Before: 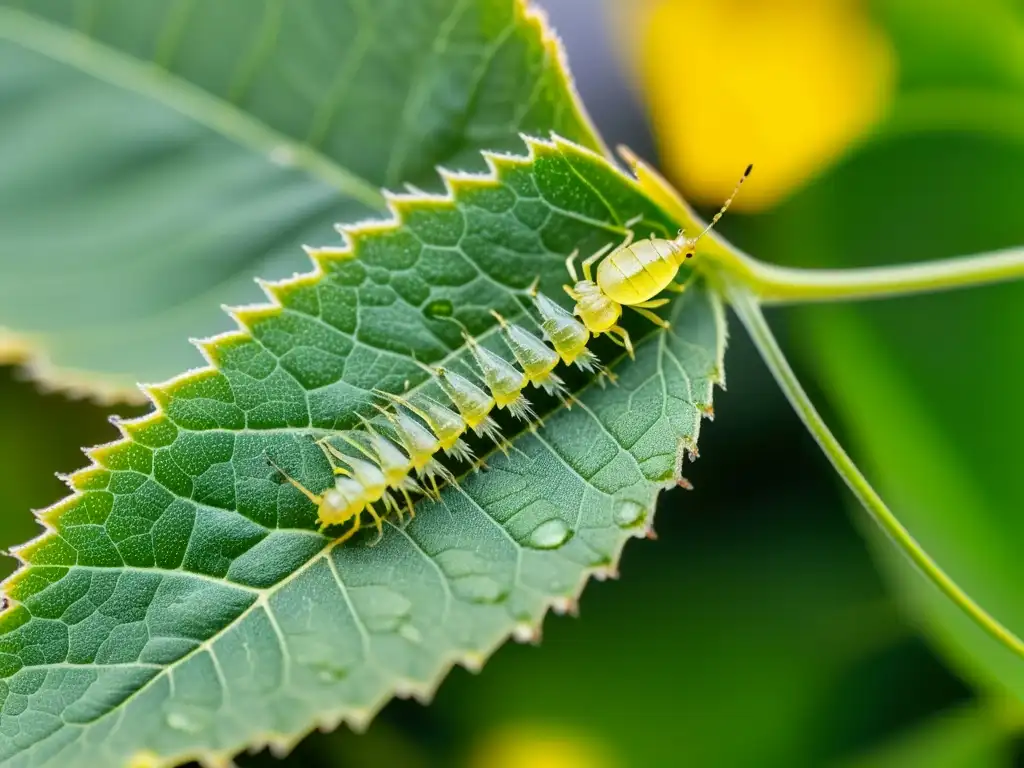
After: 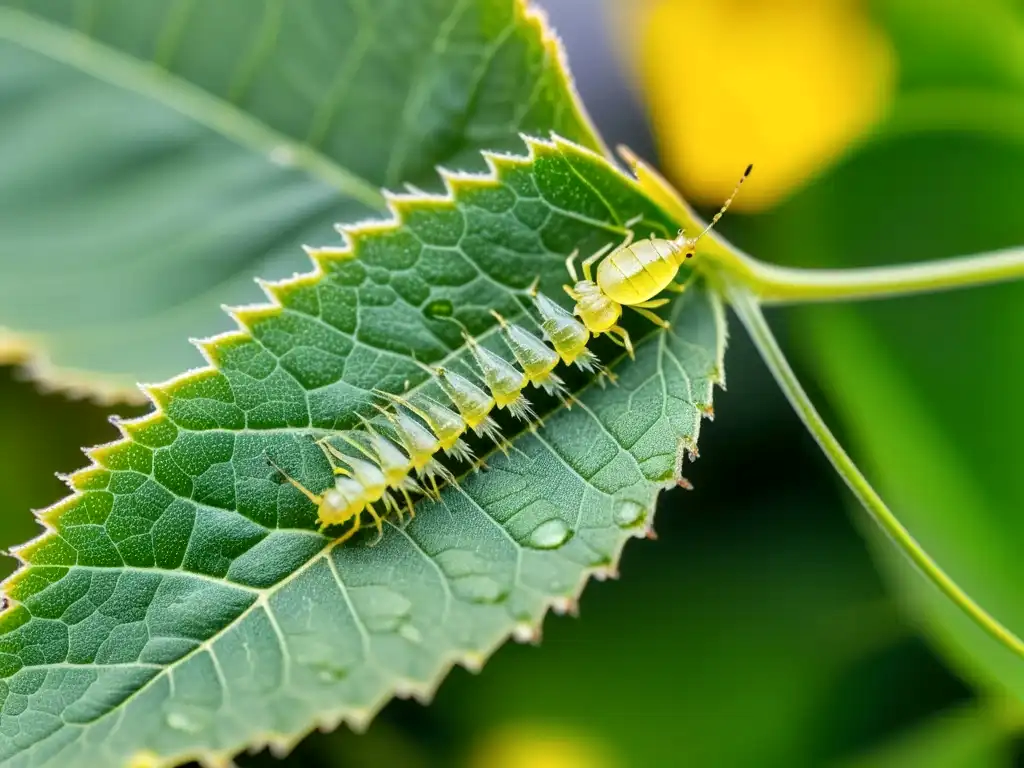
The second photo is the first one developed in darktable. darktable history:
local contrast: highlights 107%, shadows 98%, detail 120%, midtone range 0.2
